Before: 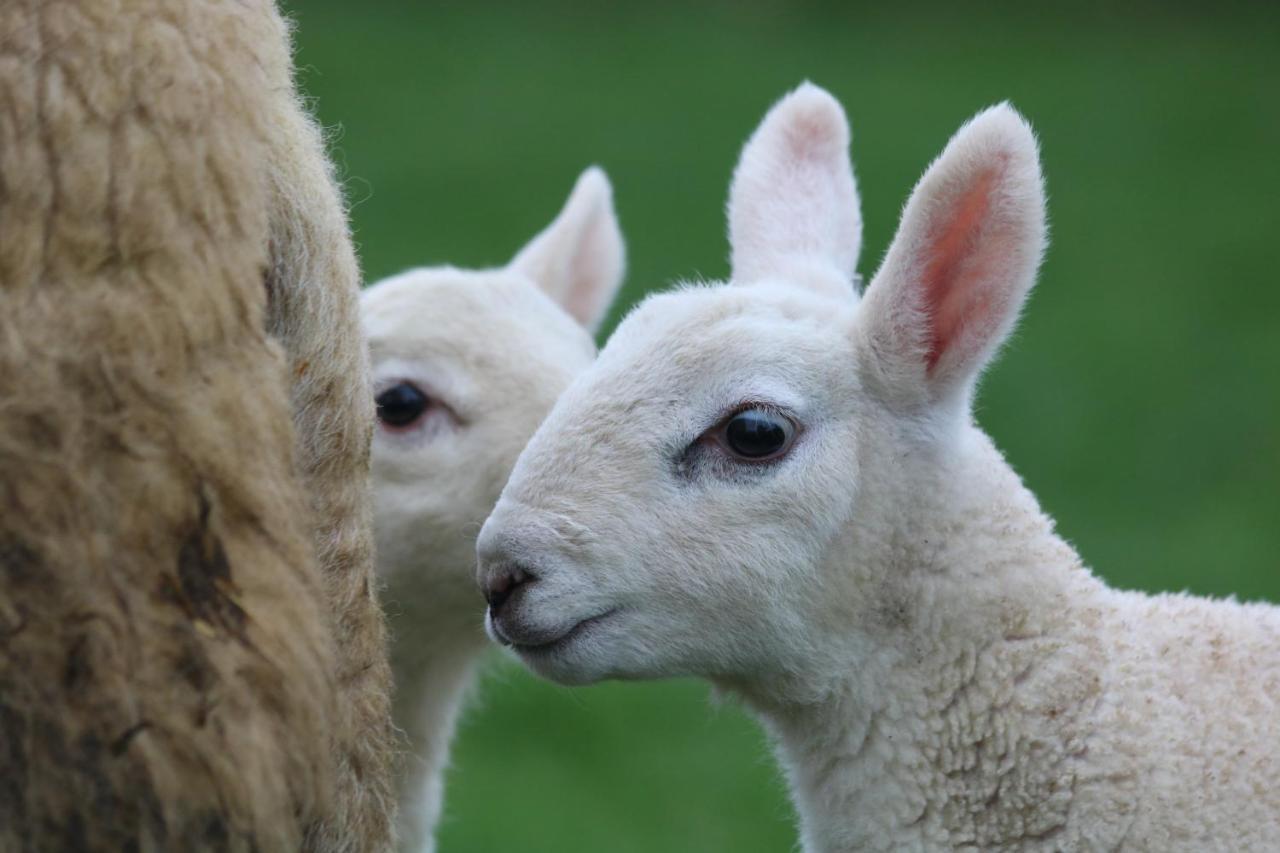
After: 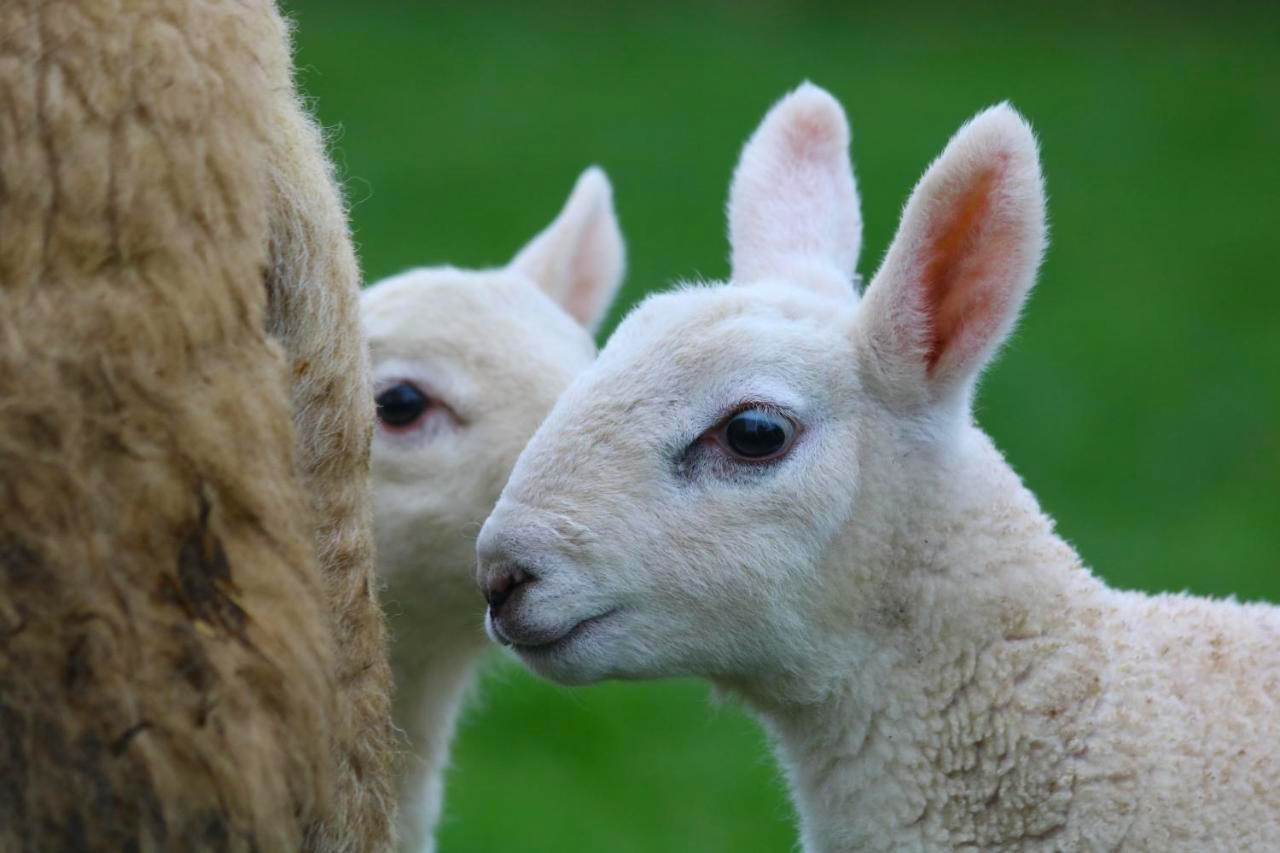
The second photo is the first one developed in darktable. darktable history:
color equalizer: saturation › red 1.13, hue › red 8.94, brightness › red 0.754, brightness › orange 0.768, node placement 5°
color balance rgb: linear chroma grading › global chroma 33.4%
